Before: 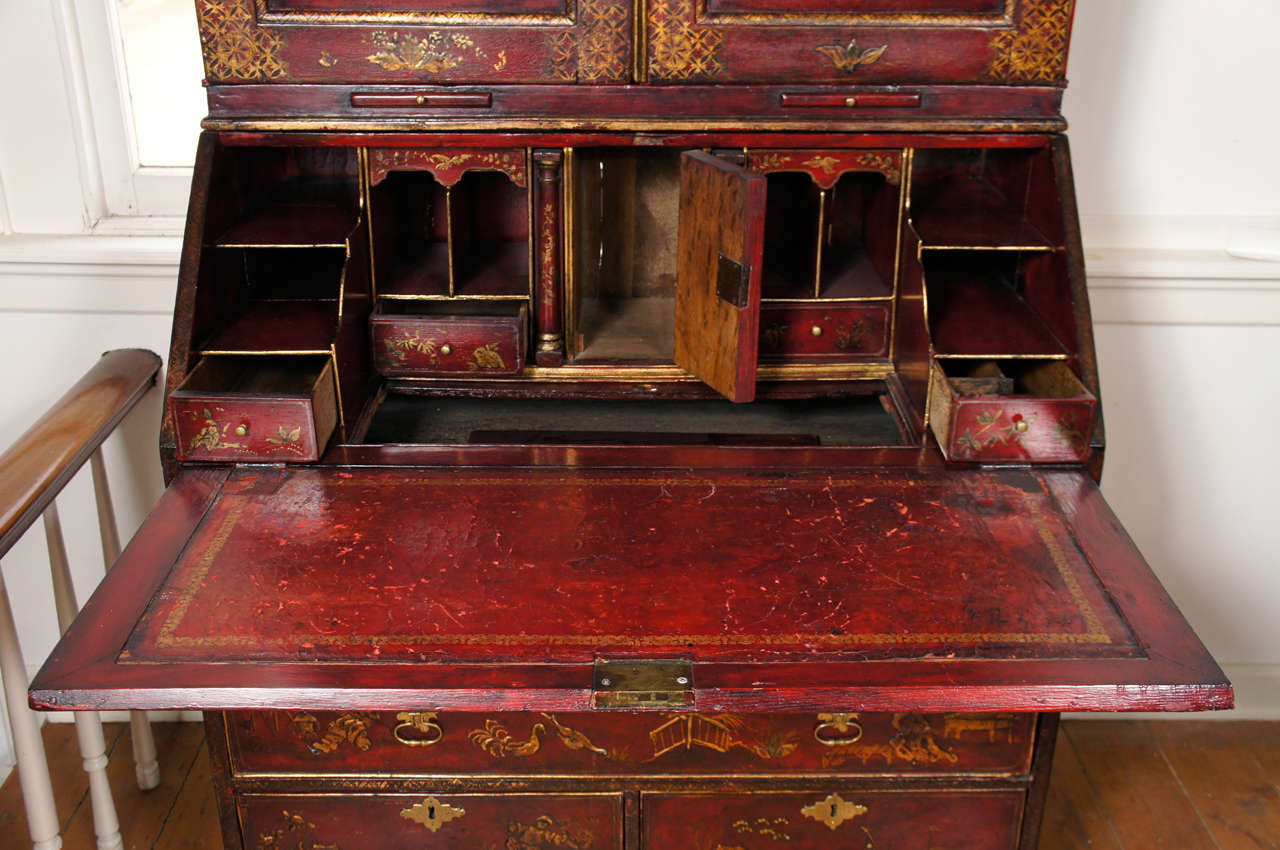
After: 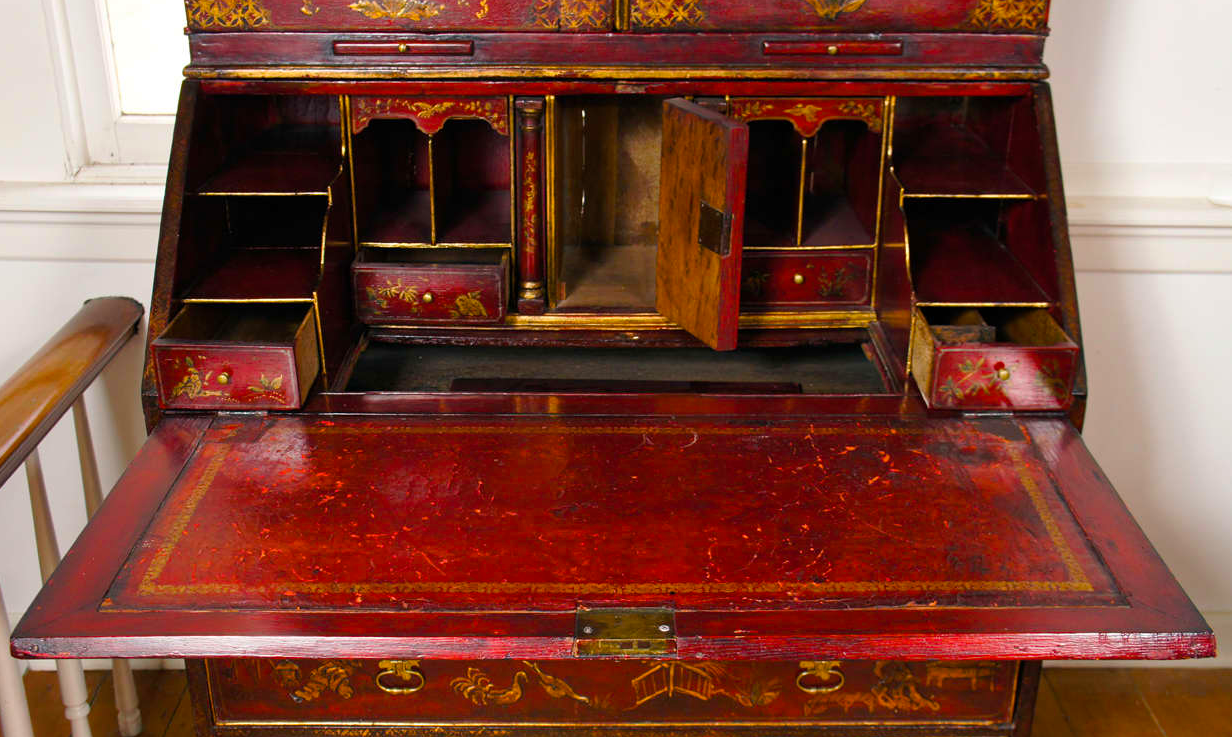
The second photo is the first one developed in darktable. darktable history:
crop: left 1.445%, top 6.135%, right 1.58%, bottom 6.927%
color balance rgb: linear chroma grading › shadows 10.224%, linear chroma grading › highlights 9.387%, linear chroma grading › global chroma 15.261%, linear chroma grading › mid-tones 14.618%, perceptual saturation grading › global saturation 12.675%
